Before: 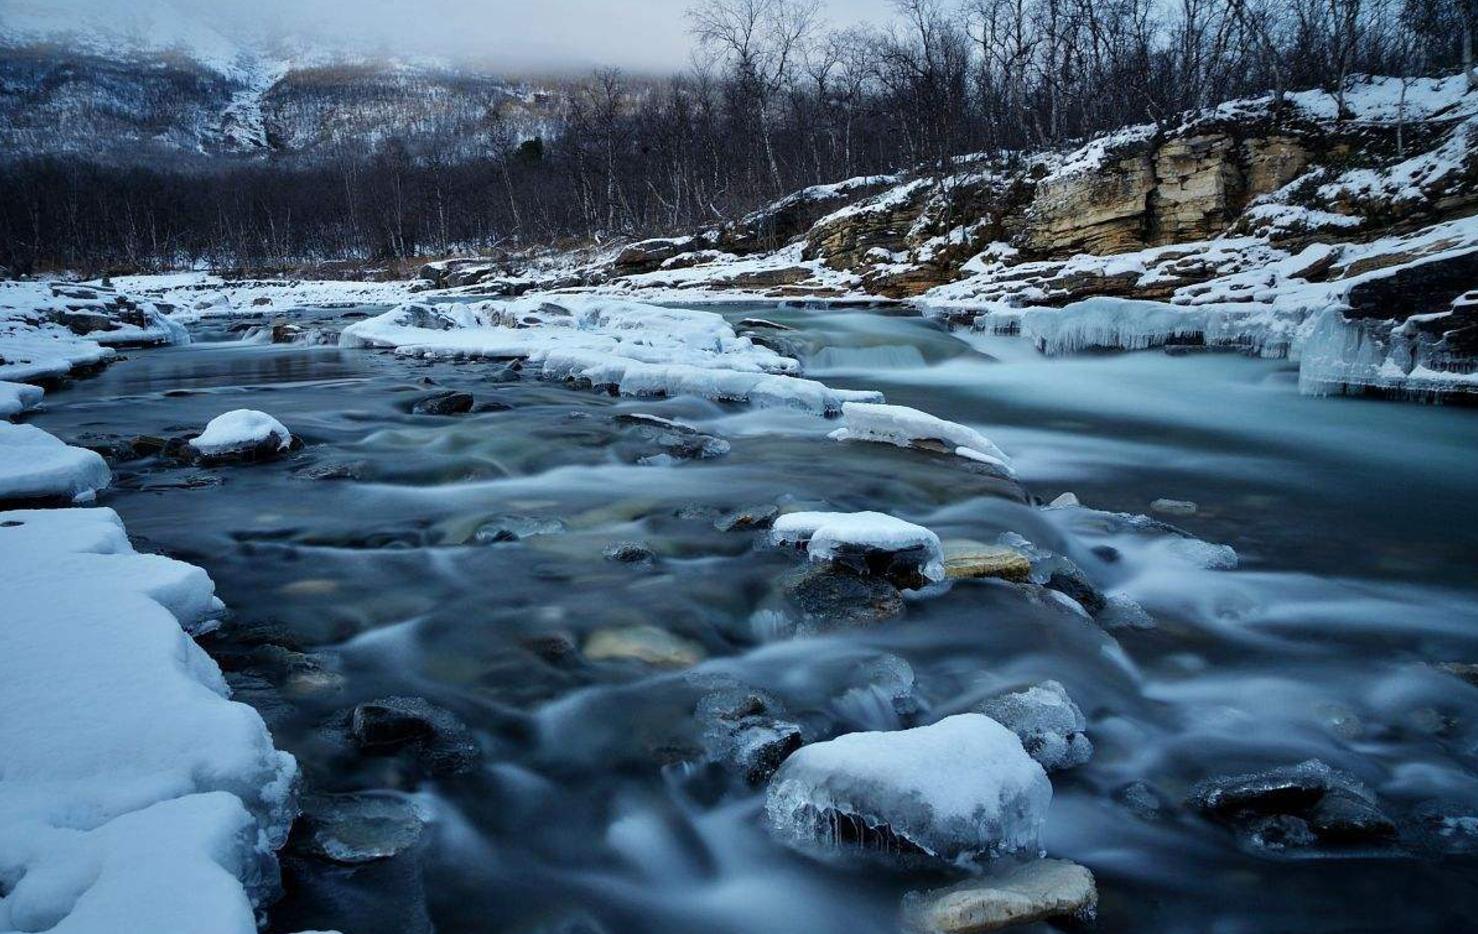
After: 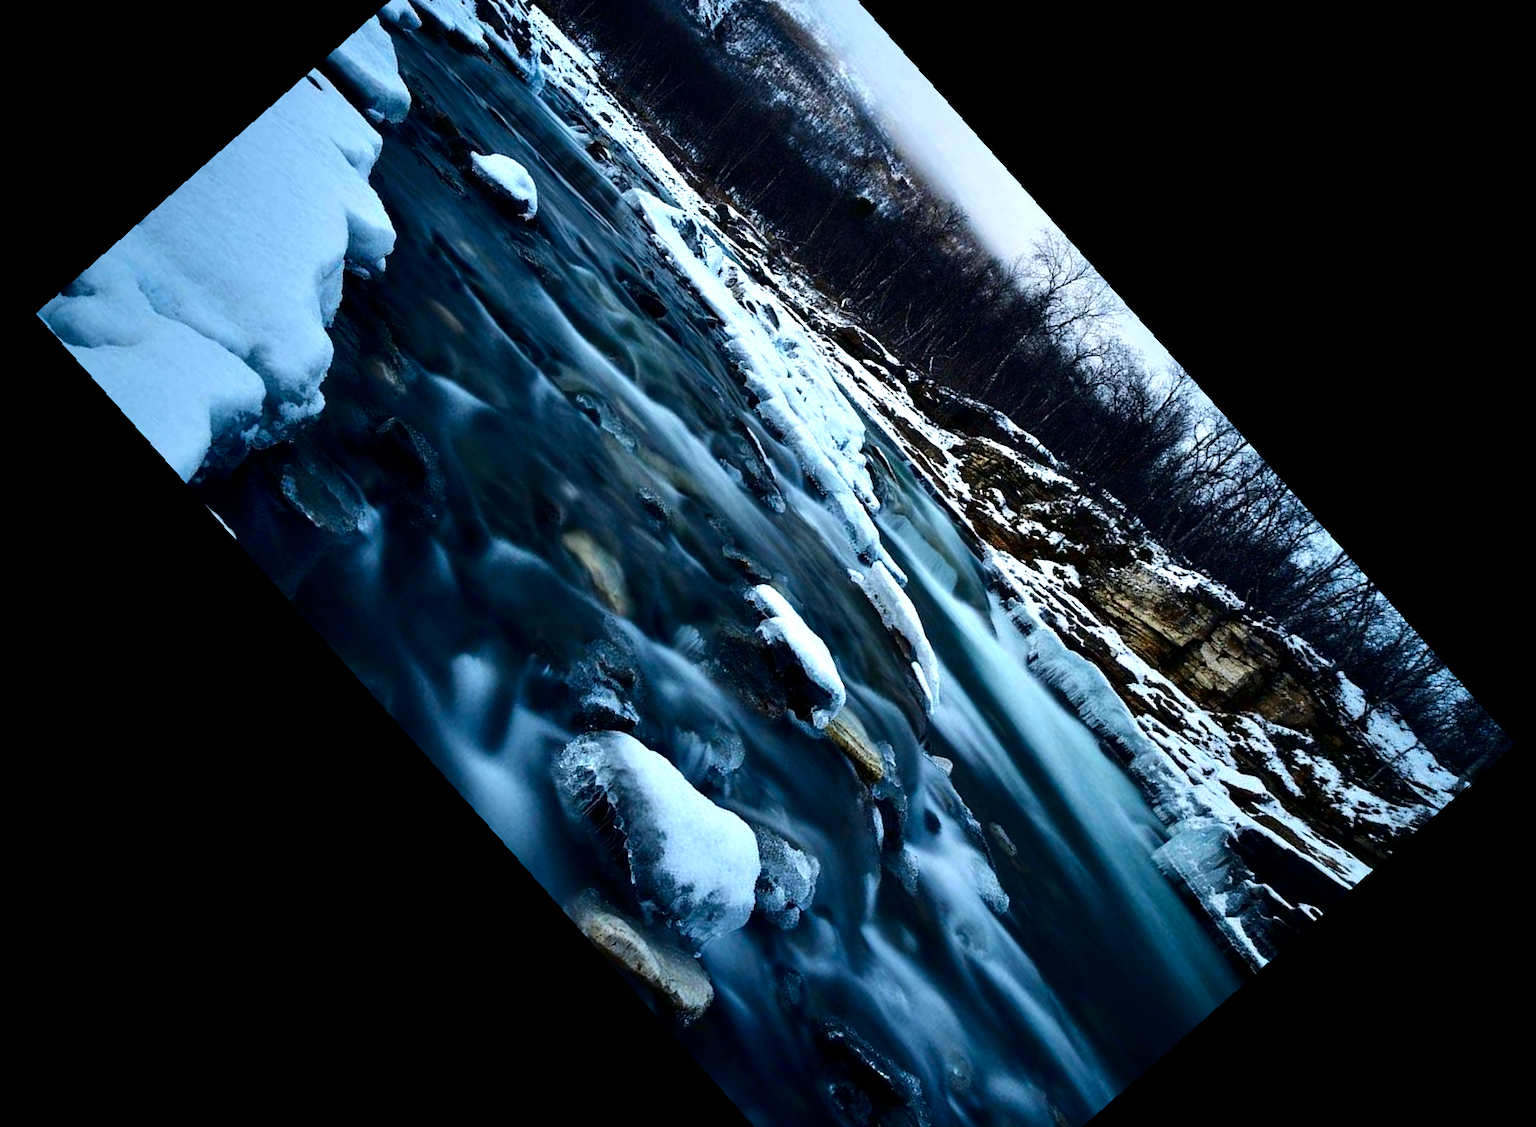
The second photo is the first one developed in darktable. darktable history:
contrast brightness saturation: contrast 0.13, brightness -0.24, saturation 0.14
rotate and perspective: rotation 2.27°, automatic cropping off
tone equalizer: -8 EV -0.75 EV, -7 EV -0.7 EV, -6 EV -0.6 EV, -5 EV -0.4 EV, -3 EV 0.4 EV, -2 EV 0.6 EV, -1 EV 0.7 EV, +0 EV 0.75 EV, edges refinement/feathering 500, mask exposure compensation -1.57 EV, preserve details no
crop and rotate: angle -46.26°, top 16.234%, right 0.912%, bottom 11.704%
